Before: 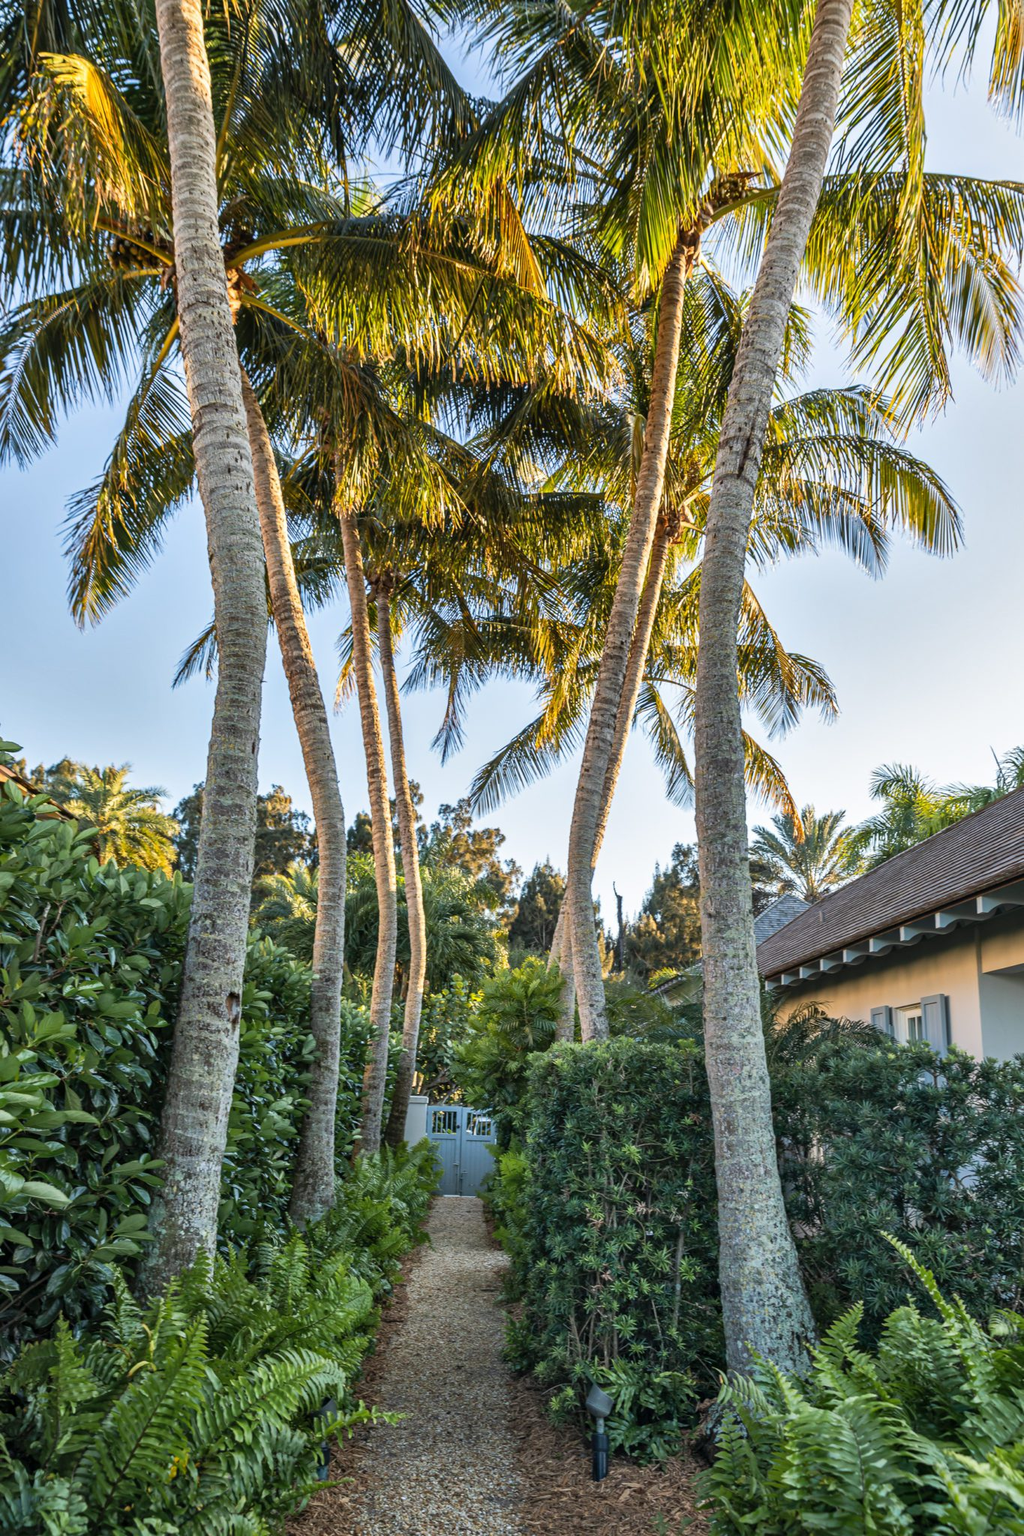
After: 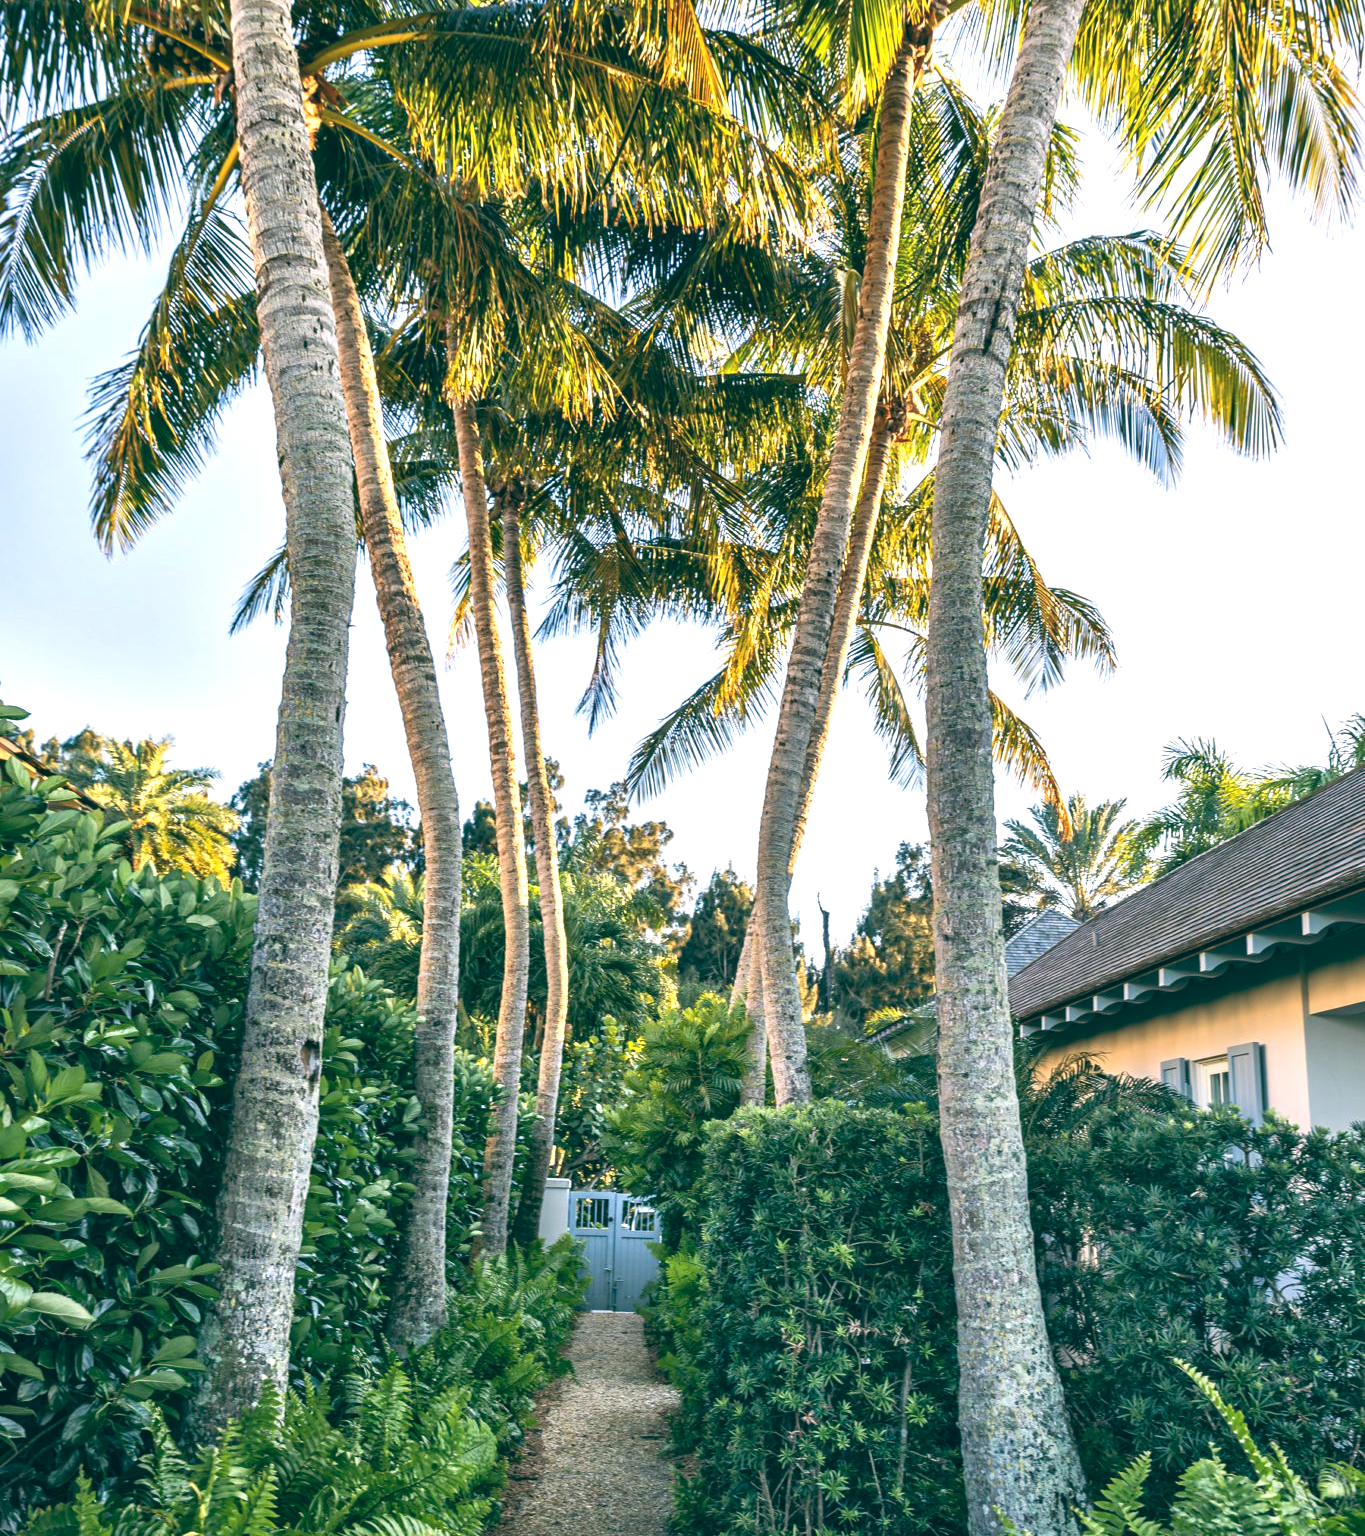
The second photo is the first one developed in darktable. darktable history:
crop: top 13.819%, bottom 11.169%
white balance: red 0.984, blue 1.059
exposure: black level correction 0, exposure 0.6 EV, compensate exposure bias true, compensate highlight preservation false
color balance: lift [1.005, 0.99, 1.007, 1.01], gamma [1, 0.979, 1.011, 1.021], gain [0.923, 1.098, 1.025, 0.902], input saturation 90.45%, contrast 7.73%, output saturation 105.91%
tone equalizer: on, module defaults
